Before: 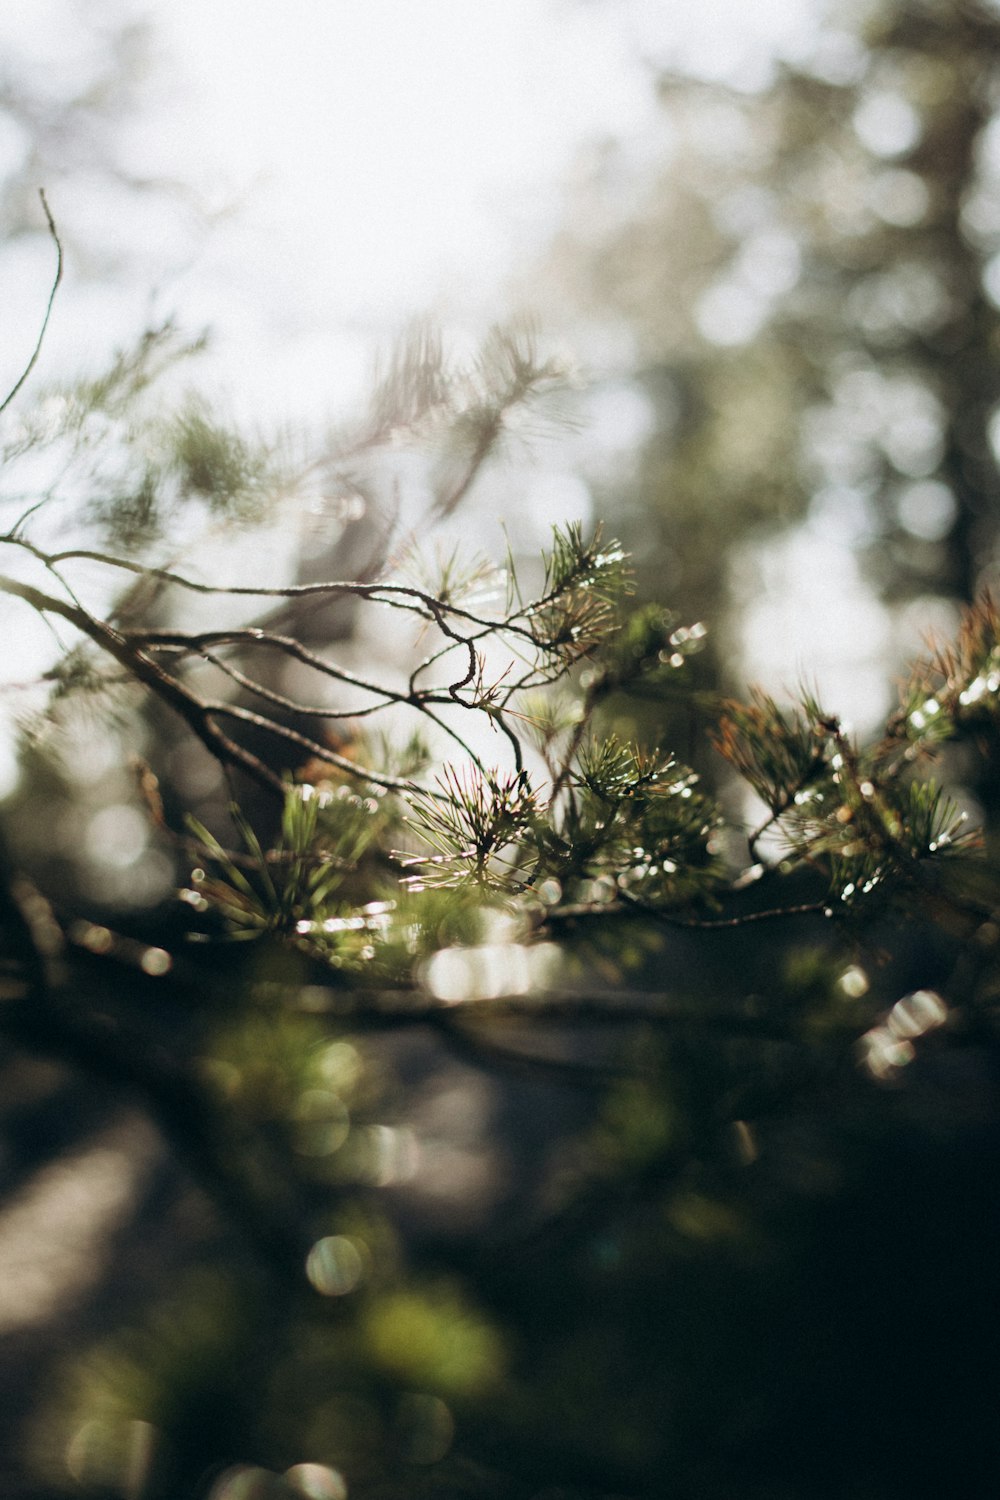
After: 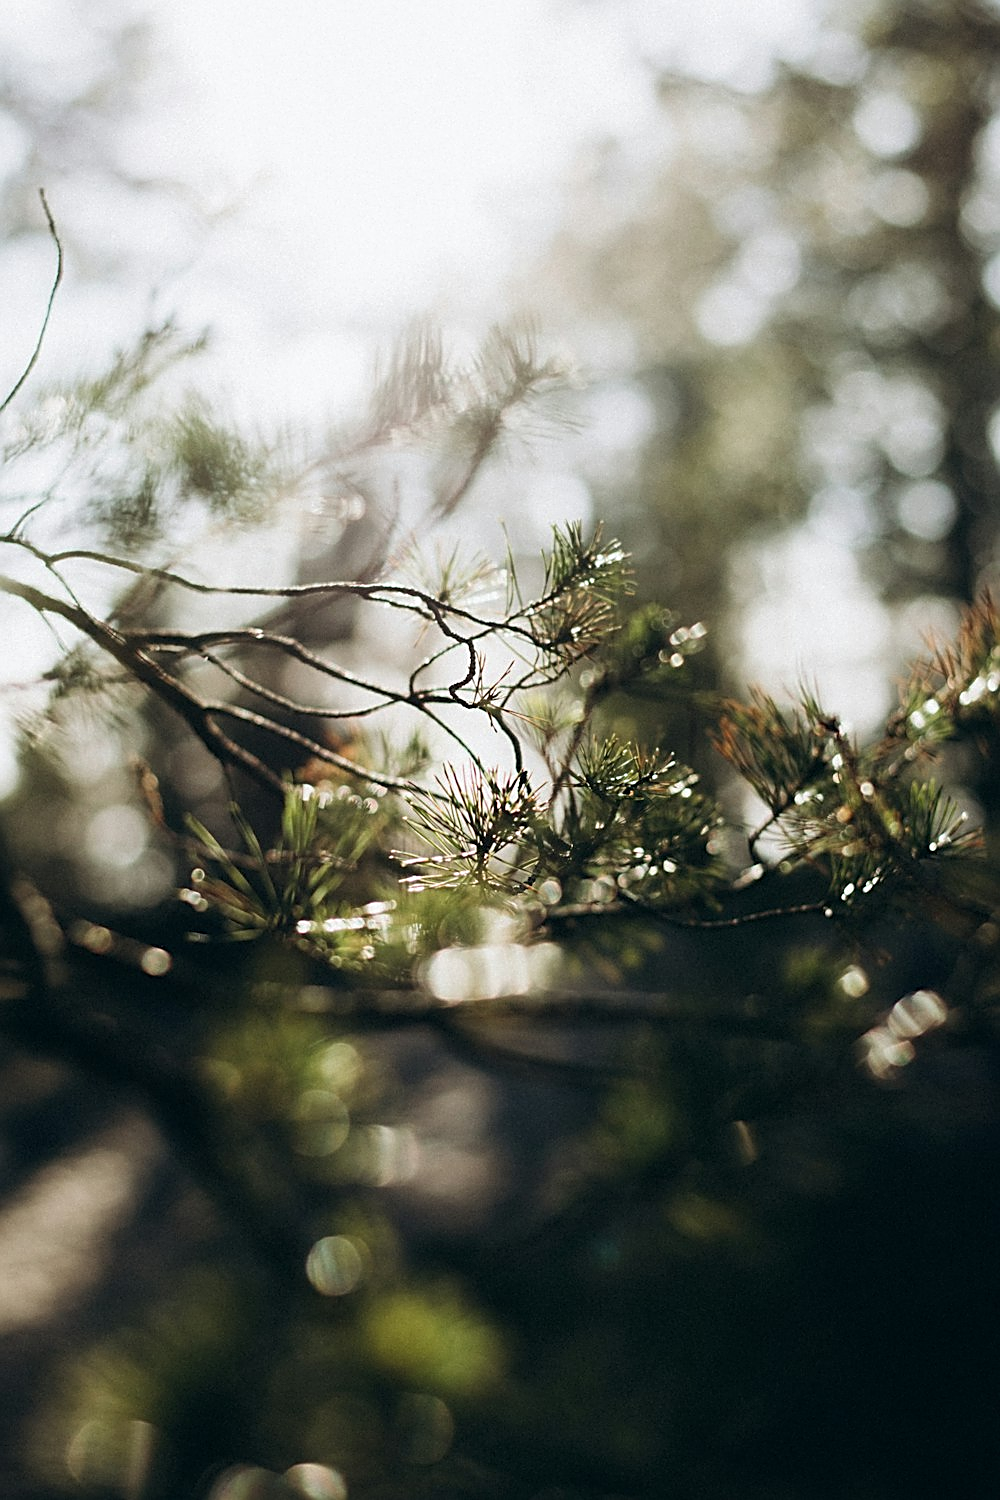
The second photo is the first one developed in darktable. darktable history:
sharpen: amount 0.734
tone equalizer: edges refinement/feathering 500, mask exposure compensation -1.57 EV, preserve details no
